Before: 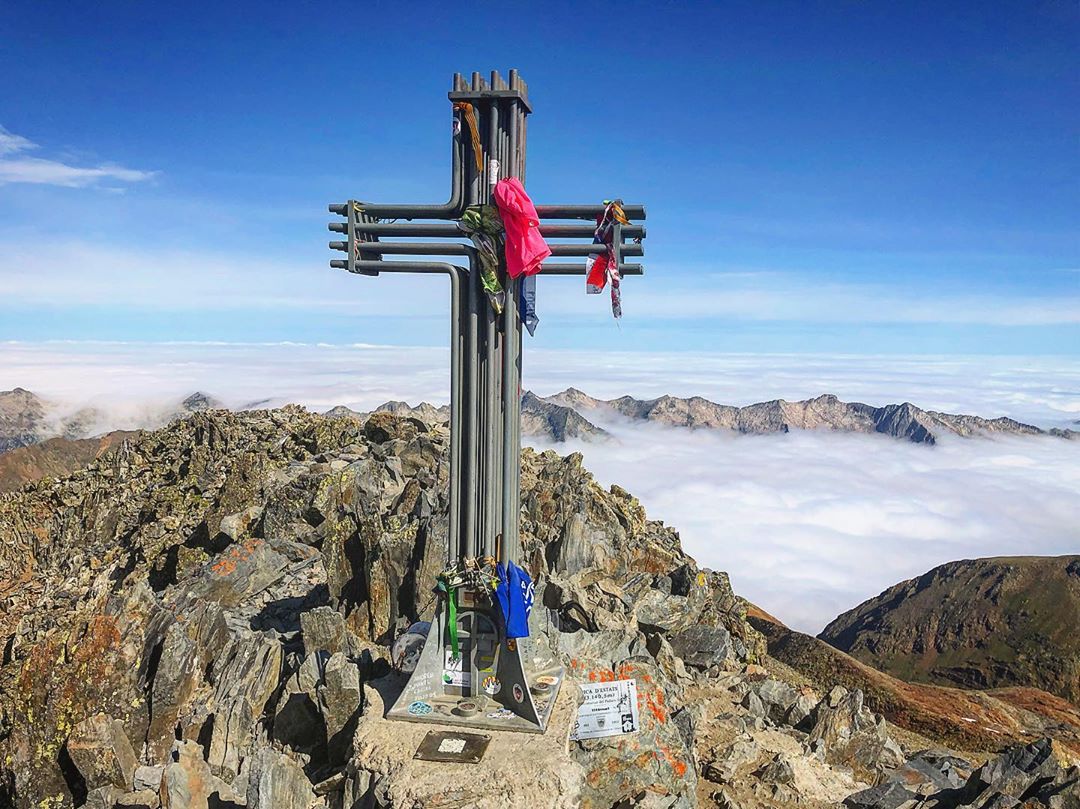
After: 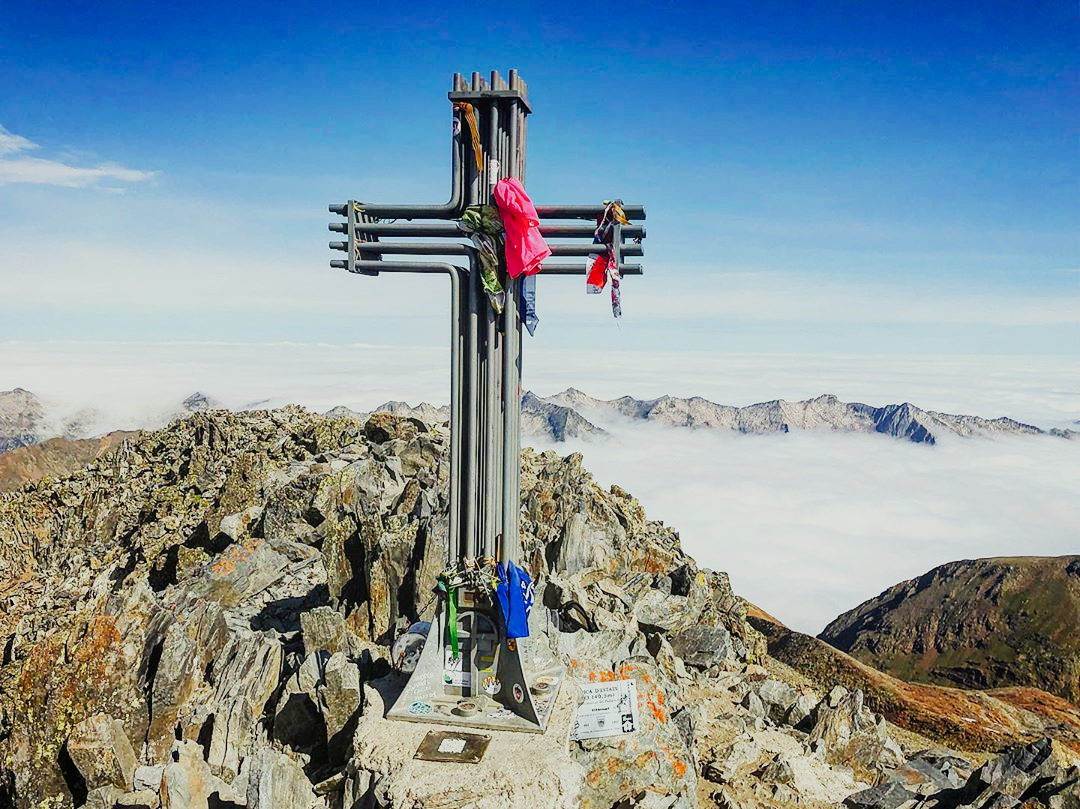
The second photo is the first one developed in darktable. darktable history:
color correction: highlights a* -2.69, highlights b* 2.52
filmic rgb: black relative exposure -7.5 EV, white relative exposure 4.99 EV, hardness 3.32, contrast 1.3, preserve chrominance no, color science v5 (2021), contrast in shadows safe, contrast in highlights safe
exposure: exposure 0.504 EV, compensate exposure bias true, compensate highlight preservation false
